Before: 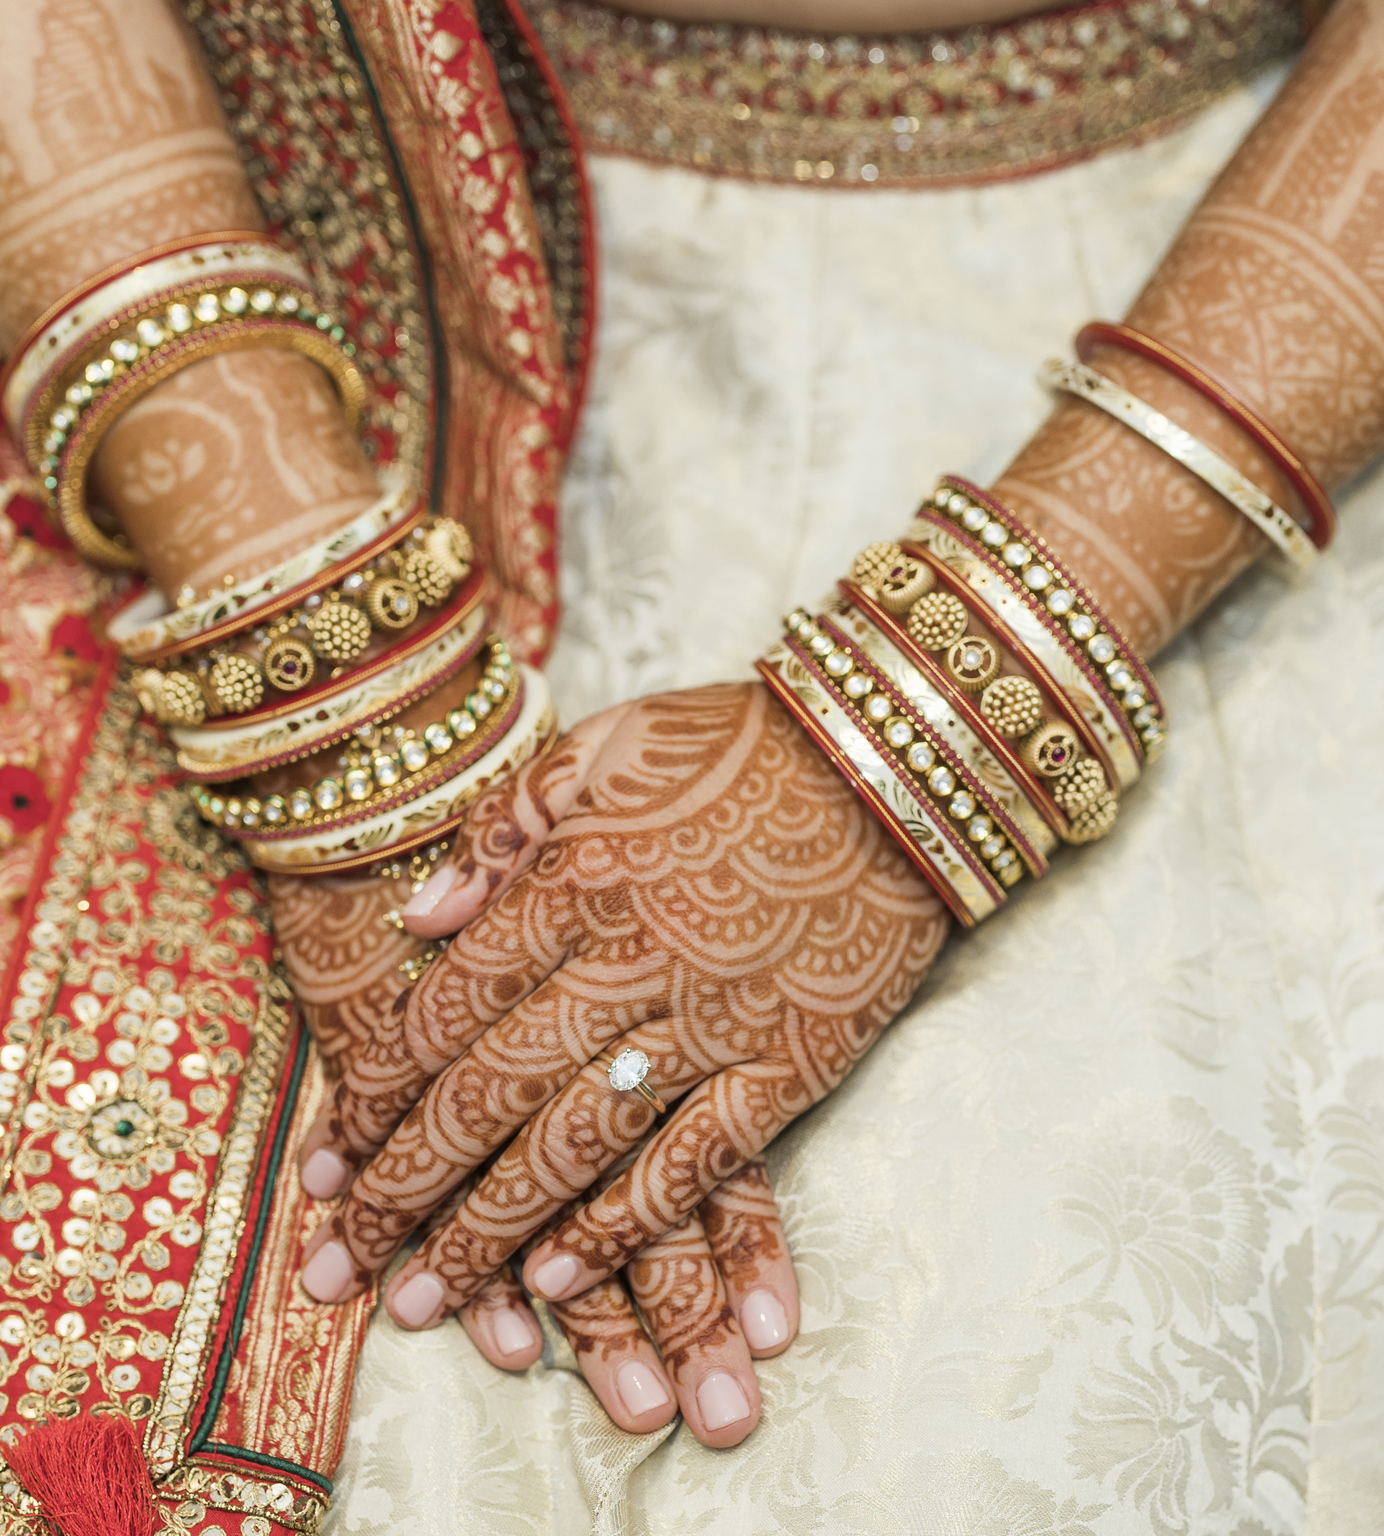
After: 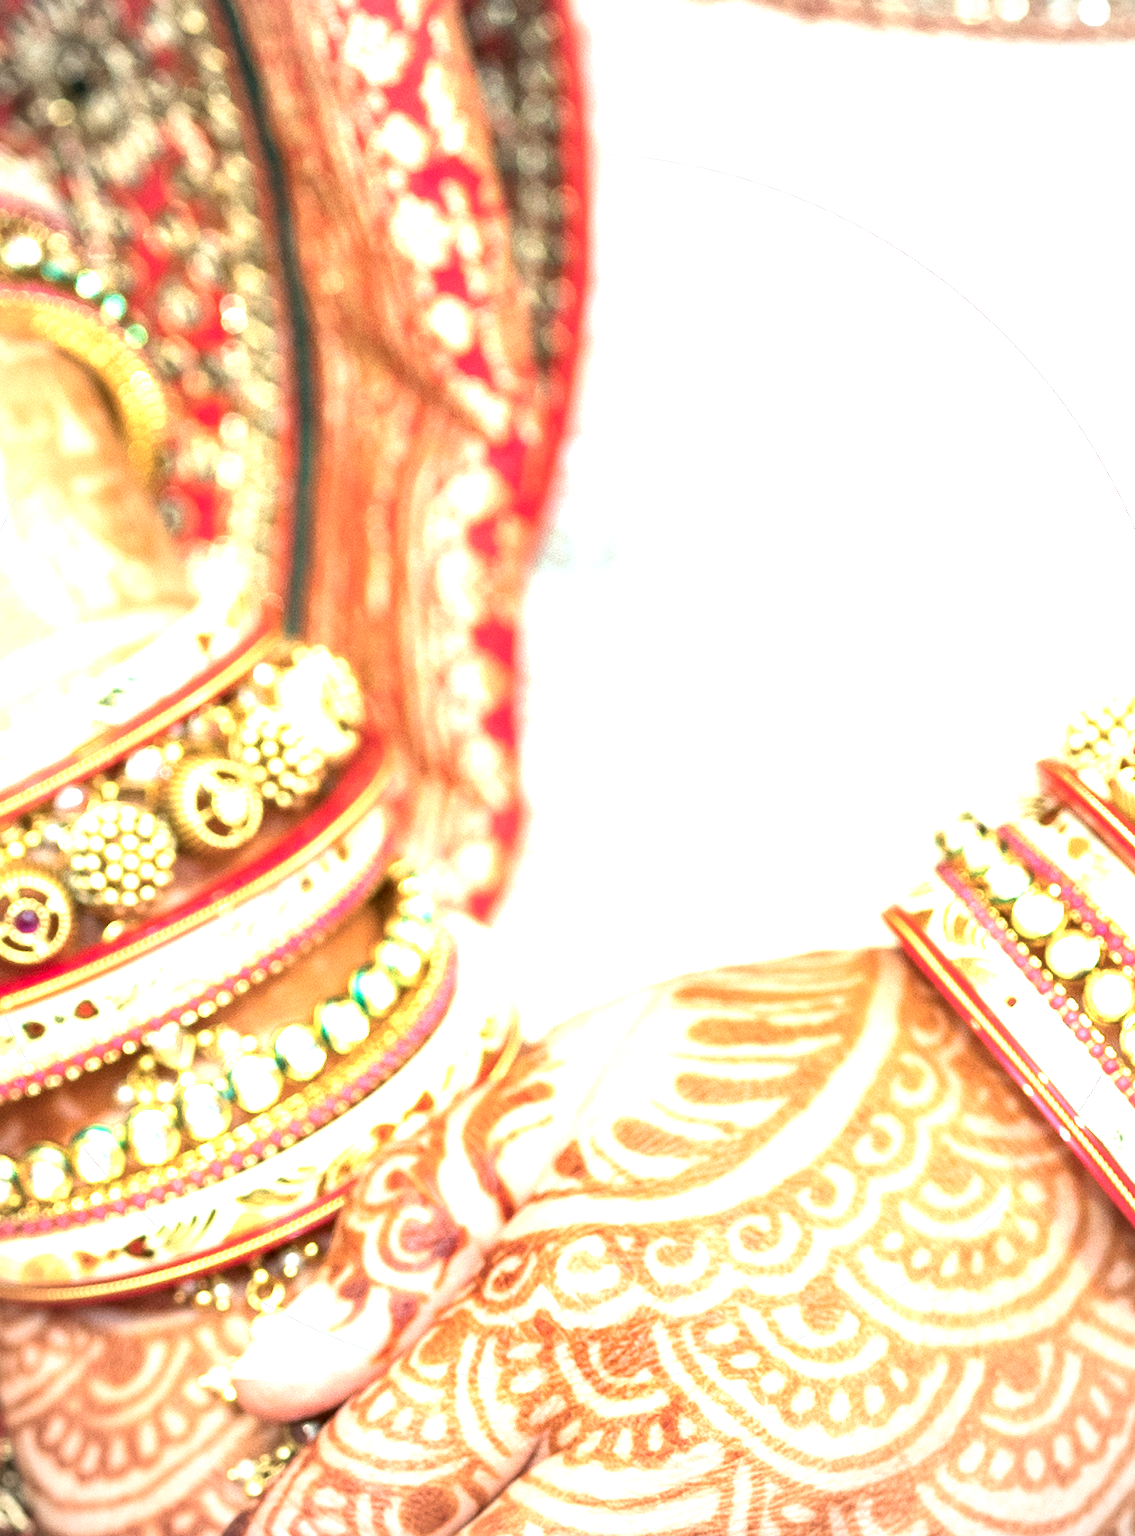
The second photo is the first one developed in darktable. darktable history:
color correction: highlights a* -11.49, highlights b* -15.44
crop: left 19.929%, top 10.9%, right 35.477%, bottom 34.766%
contrast brightness saturation: contrast 0.036, saturation 0.163
vignetting: fall-off radius 61.18%, unbound false
exposure: black level correction 0.001, exposure 1.87 EV, compensate highlight preservation false
